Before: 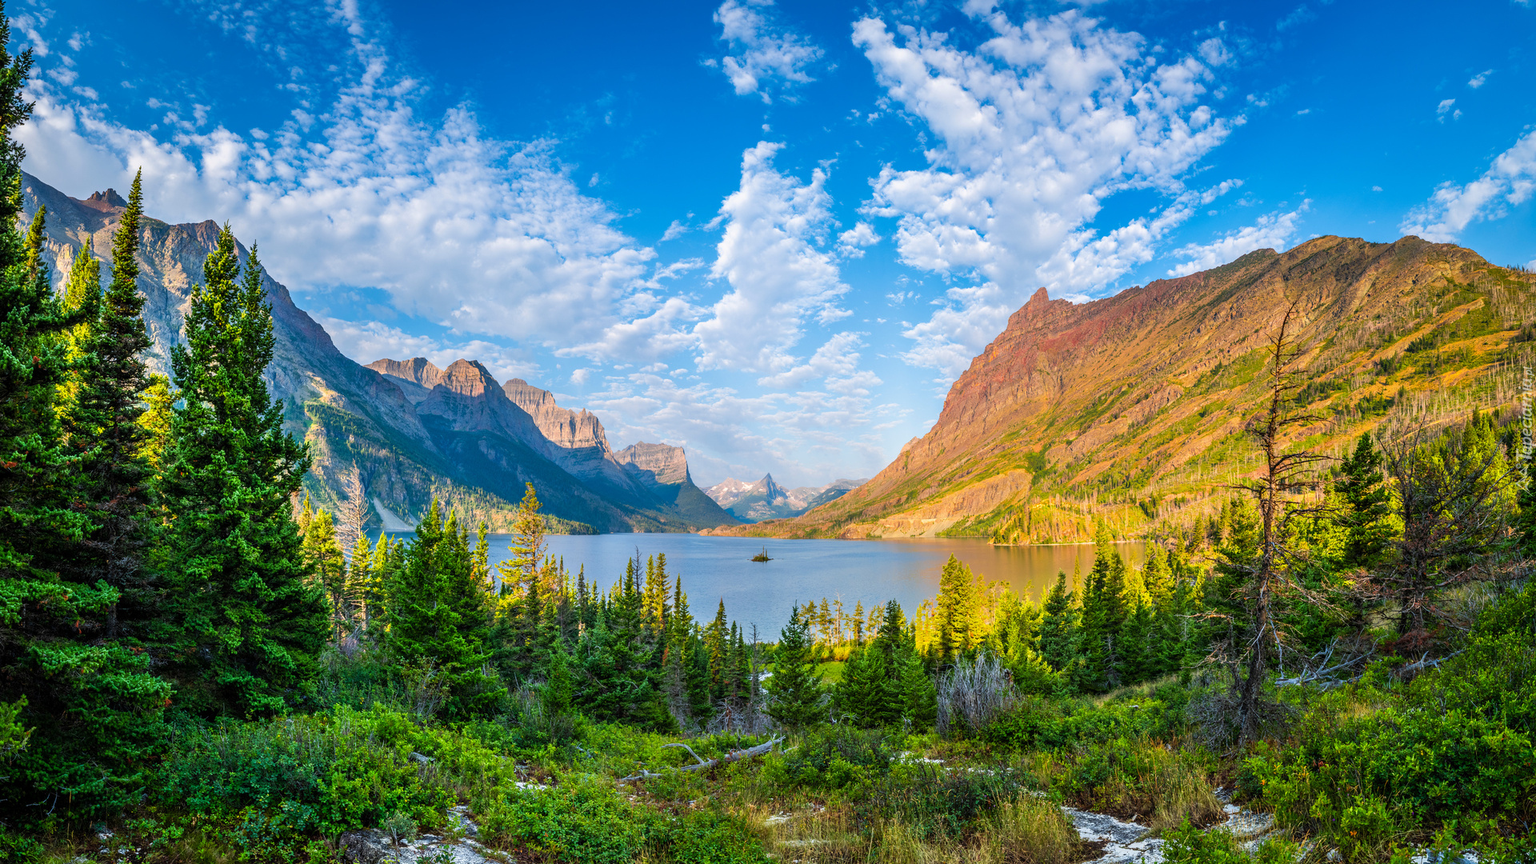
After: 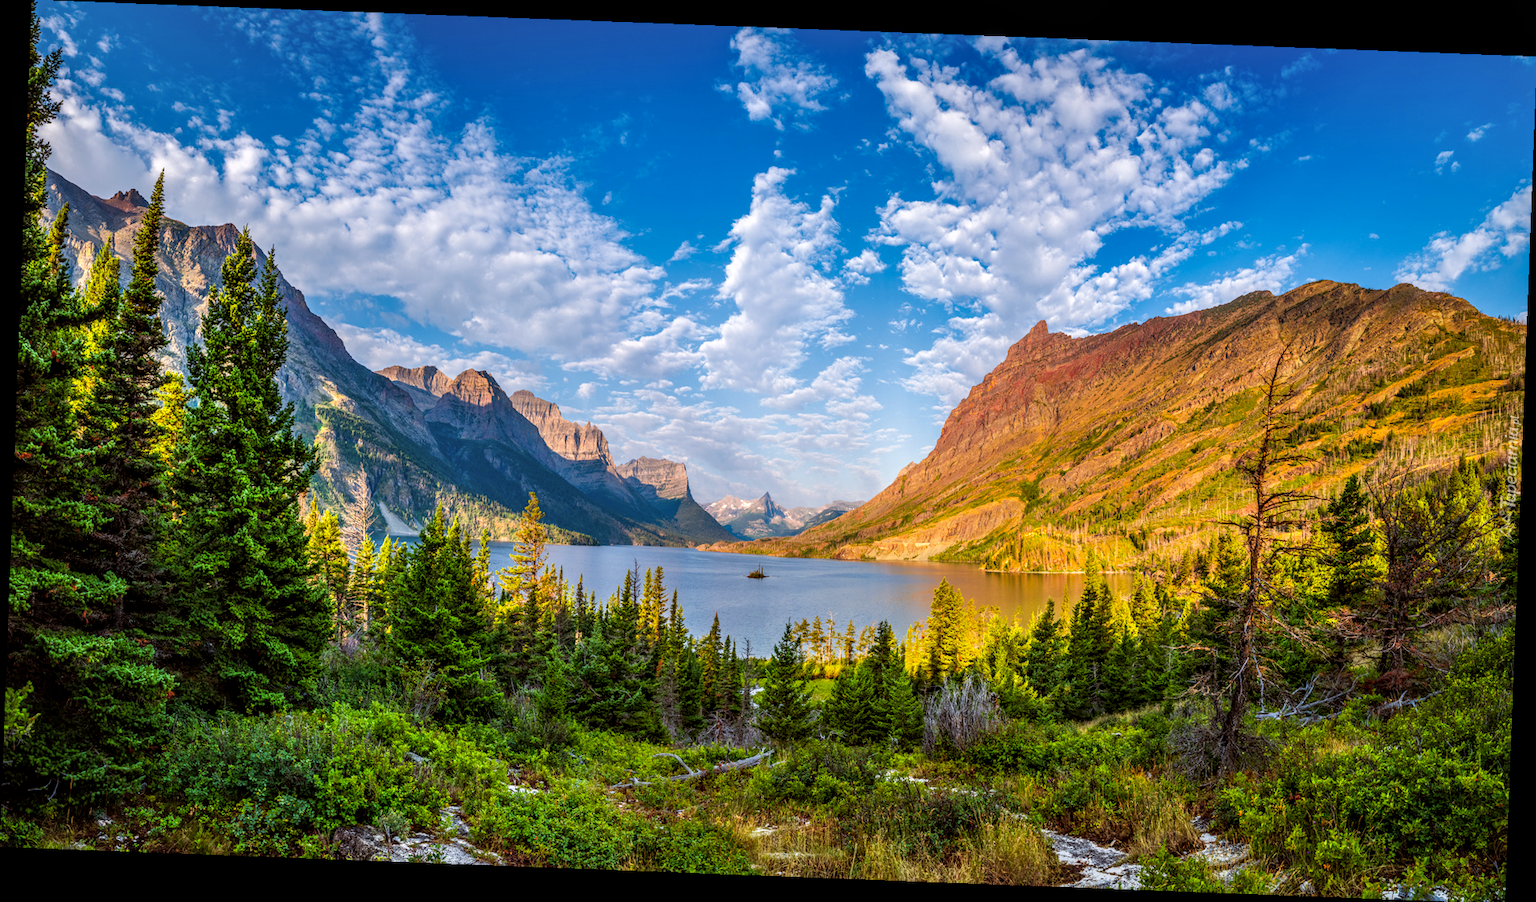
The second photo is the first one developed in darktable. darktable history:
color zones: curves: ch0 [(0, 0.5) (0.143, 0.5) (0.286, 0.5) (0.429, 0.5) (0.571, 0.5) (0.714, 0.476) (0.857, 0.5) (1, 0.5)]; ch2 [(0, 0.5) (0.143, 0.5) (0.286, 0.5) (0.429, 0.5) (0.571, 0.5) (0.714, 0.487) (0.857, 0.5) (1, 0.5)]
local contrast: detail 130%
rotate and perspective: rotation 2.17°, automatic cropping off
rgb levels: mode RGB, independent channels, levels [[0, 0.5, 1], [0, 0.521, 1], [0, 0.536, 1]]
